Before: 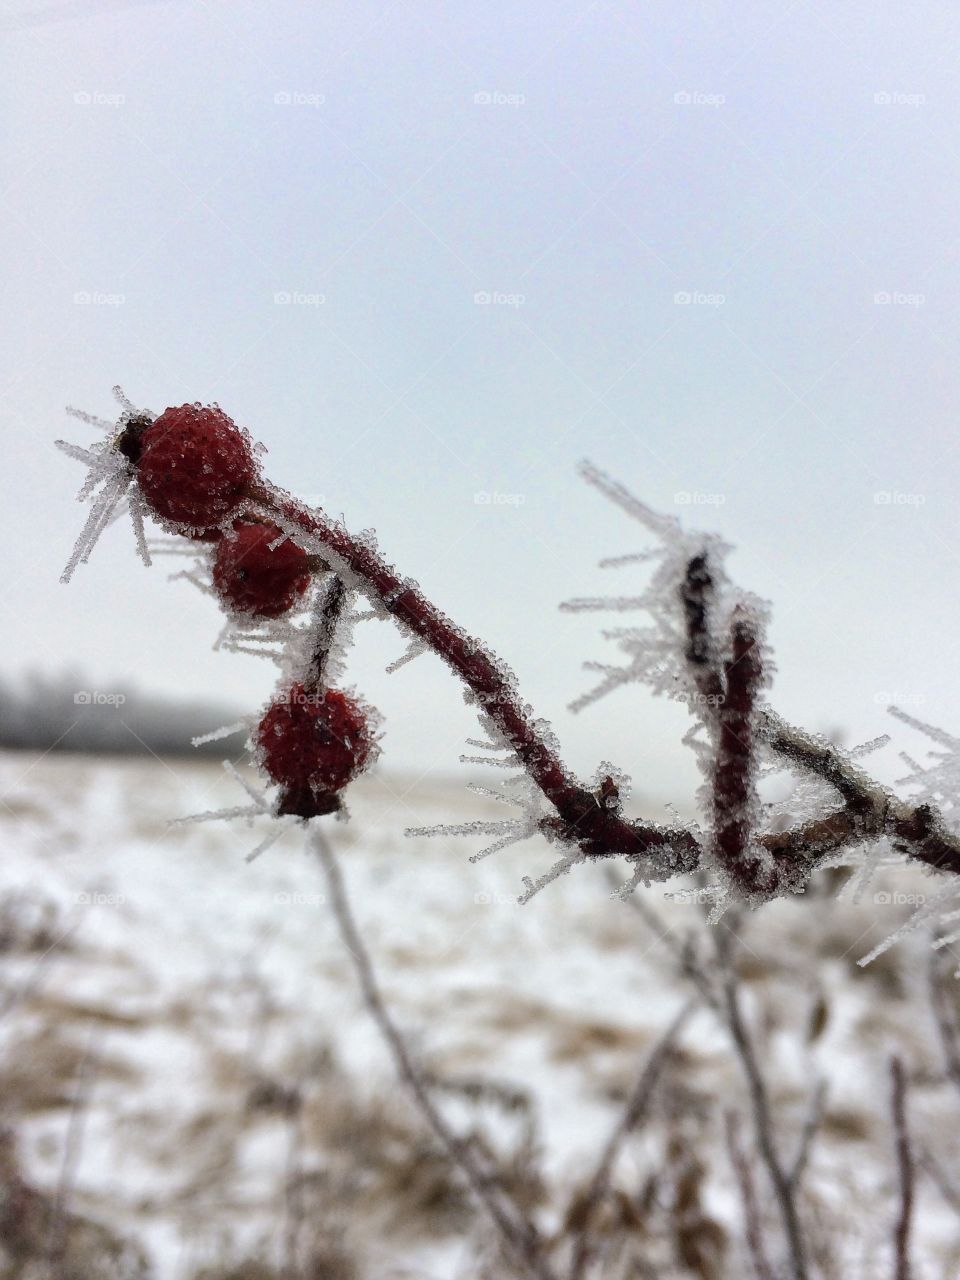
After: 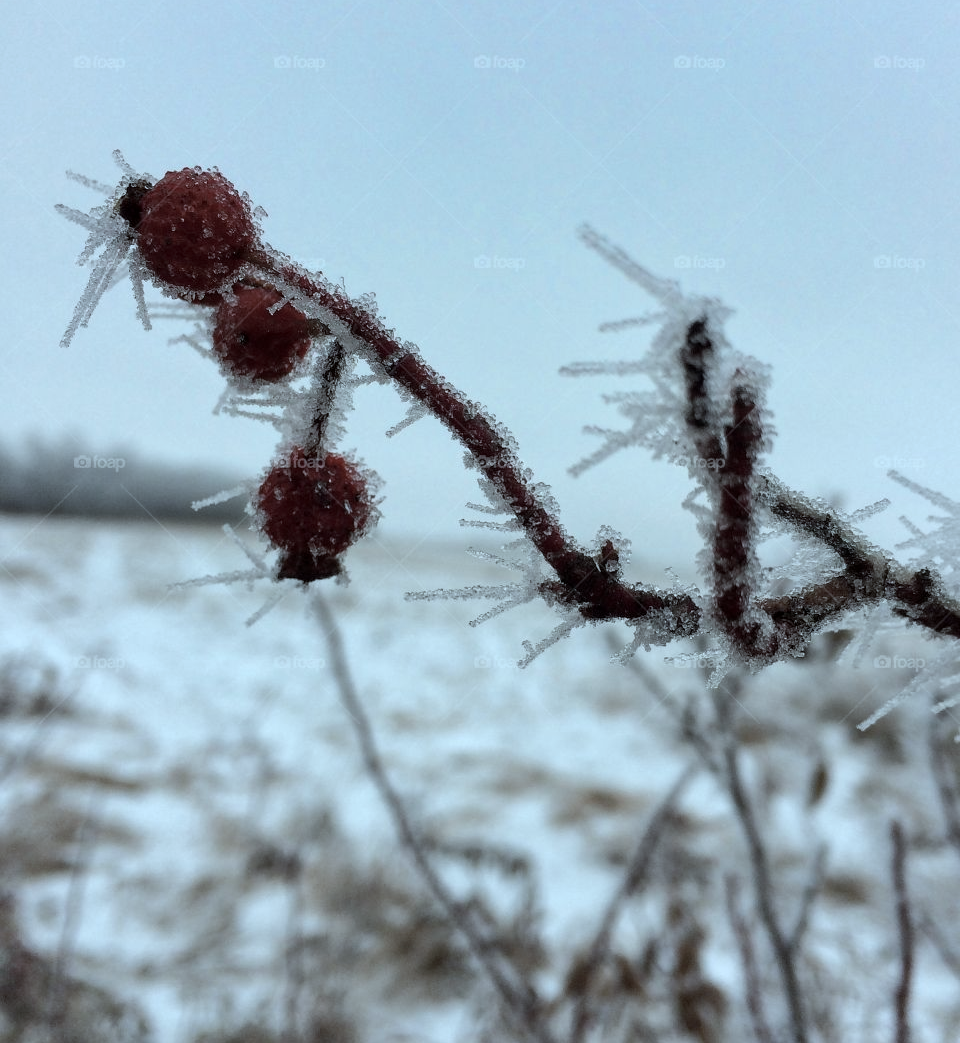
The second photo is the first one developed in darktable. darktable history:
exposure: black level correction 0.001, exposure -0.2 EV, compensate highlight preservation false
color correction: highlights a* -12.64, highlights b* -18.1, saturation 0.7
crop and rotate: top 18.507%
